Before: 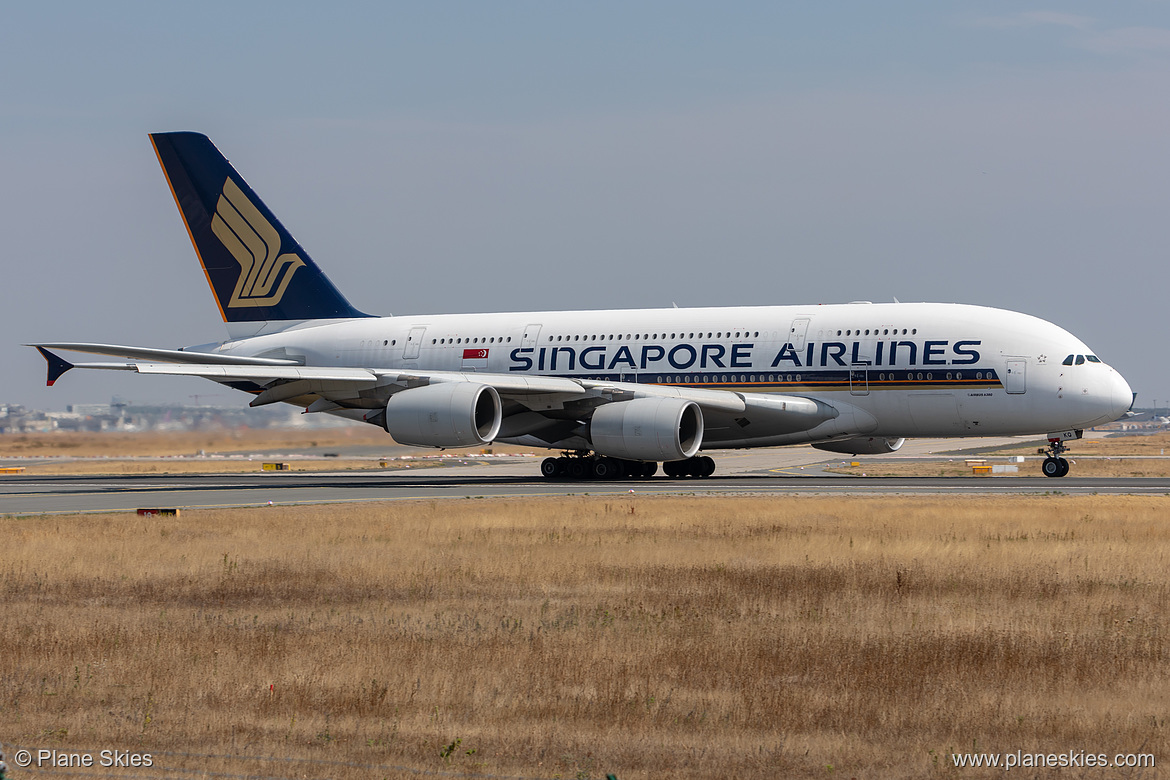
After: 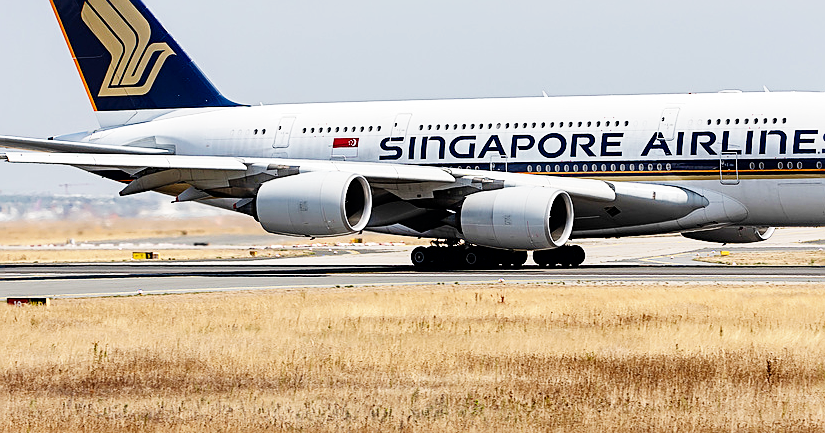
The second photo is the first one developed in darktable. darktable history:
crop: left 11.152%, top 27.127%, right 18.298%, bottom 17.298%
base curve: curves: ch0 [(0, 0) (0, 0.001) (0.001, 0.001) (0.004, 0.002) (0.007, 0.004) (0.015, 0.013) (0.033, 0.045) (0.052, 0.096) (0.075, 0.17) (0.099, 0.241) (0.163, 0.42) (0.219, 0.55) (0.259, 0.616) (0.327, 0.722) (0.365, 0.765) (0.522, 0.873) (0.547, 0.881) (0.689, 0.919) (0.826, 0.952) (1, 1)], preserve colors none
sharpen: on, module defaults
local contrast: mode bilateral grid, contrast 24, coarseness 50, detail 121%, midtone range 0.2
exposure: black level correction 0.002, compensate highlight preservation false
